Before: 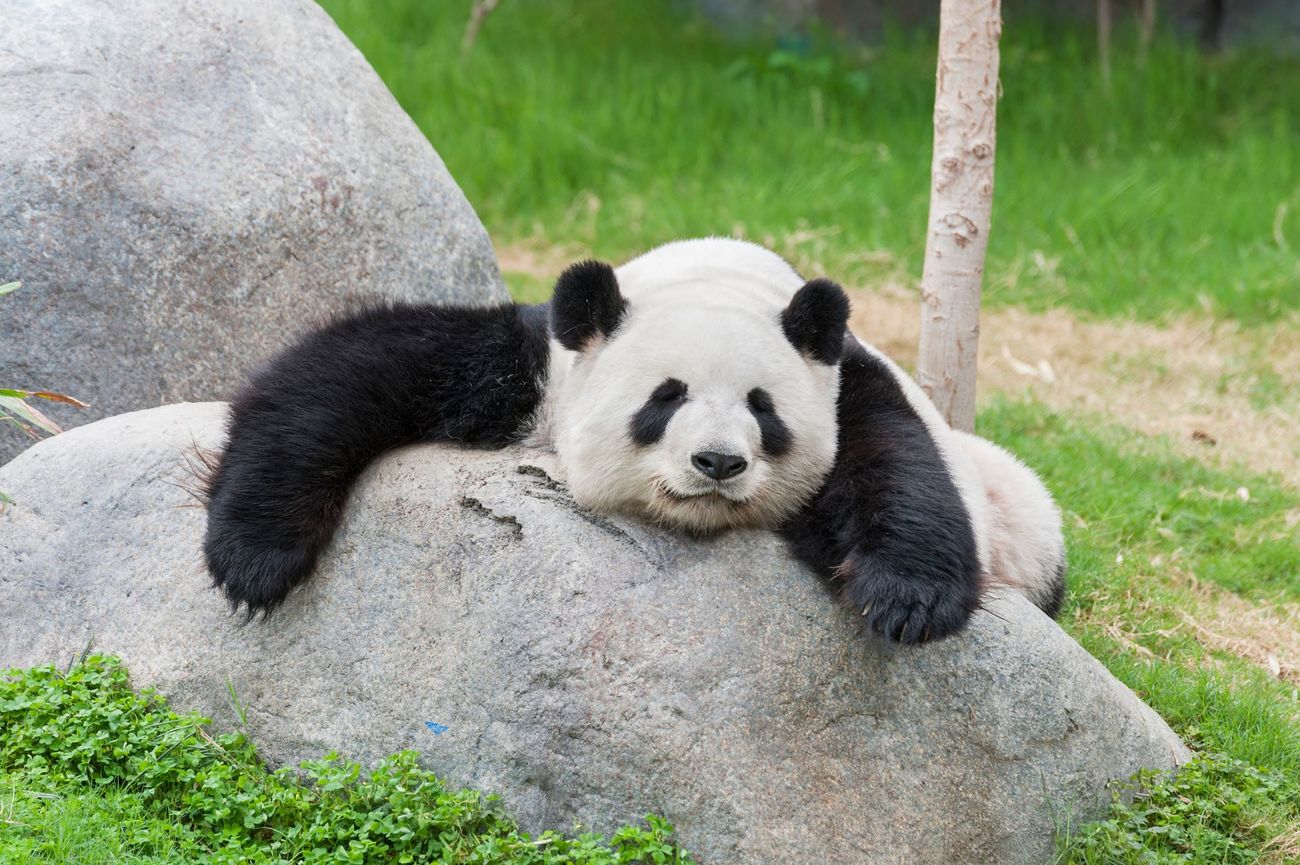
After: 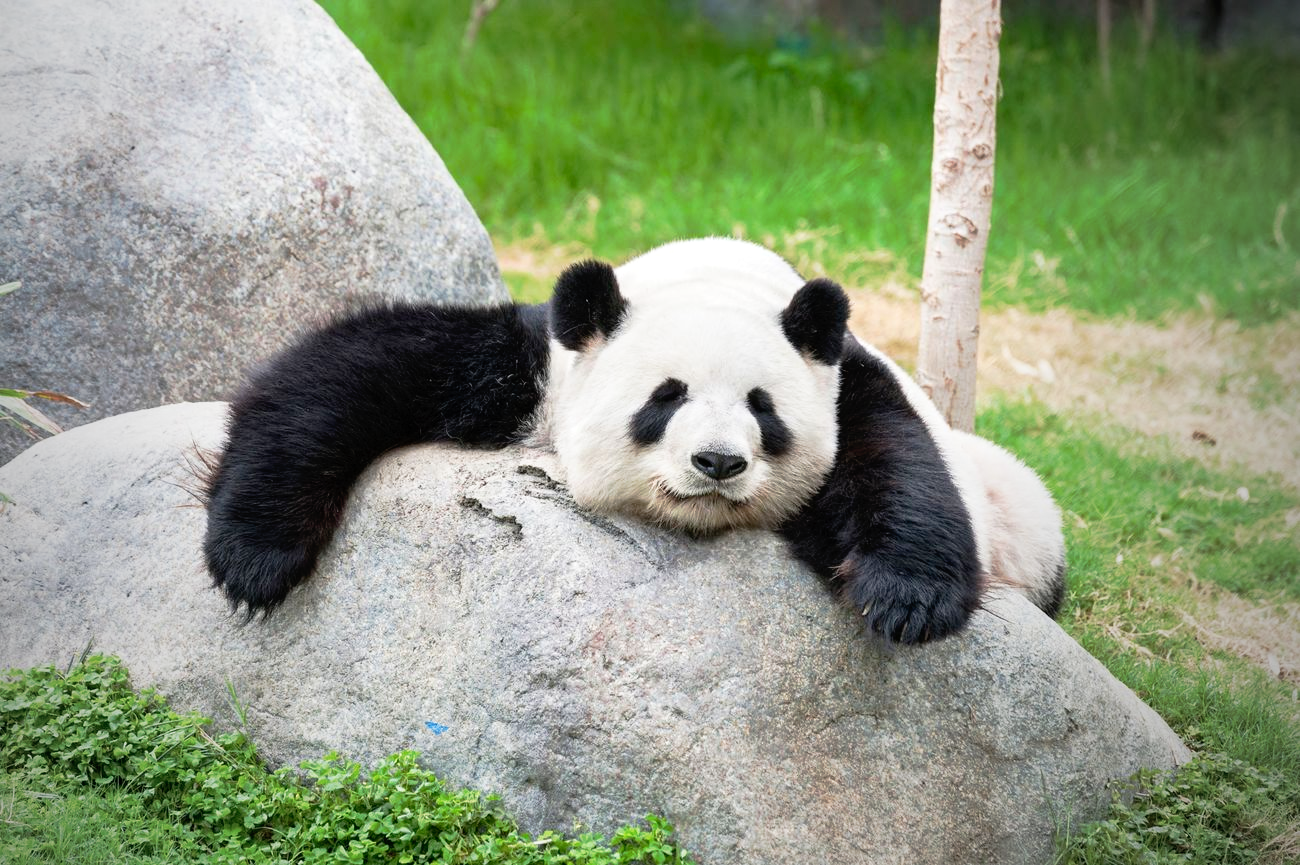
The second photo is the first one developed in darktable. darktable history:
vignetting: fall-off start 72.14%, fall-off radius 108.07%, brightness -0.713, saturation -0.488, center (-0.054, -0.359), width/height ratio 0.729
exposure: exposure 0.217 EV, compensate highlight preservation false
tone curve: curves: ch0 [(0, 0) (0.003, 0.005) (0.011, 0.008) (0.025, 0.014) (0.044, 0.021) (0.069, 0.027) (0.1, 0.041) (0.136, 0.083) (0.177, 0.138) (0.224, 0.197) (0.277, 0.259) (0.335, 0.331) (0.399, 0.399) (0.468, 0.476) (0.543, 0.547) (0.623, 0.635) (0.709, 0.753) (0.801, 0.847) (0.898, 0.94) (1, 1)], preserve colors none
